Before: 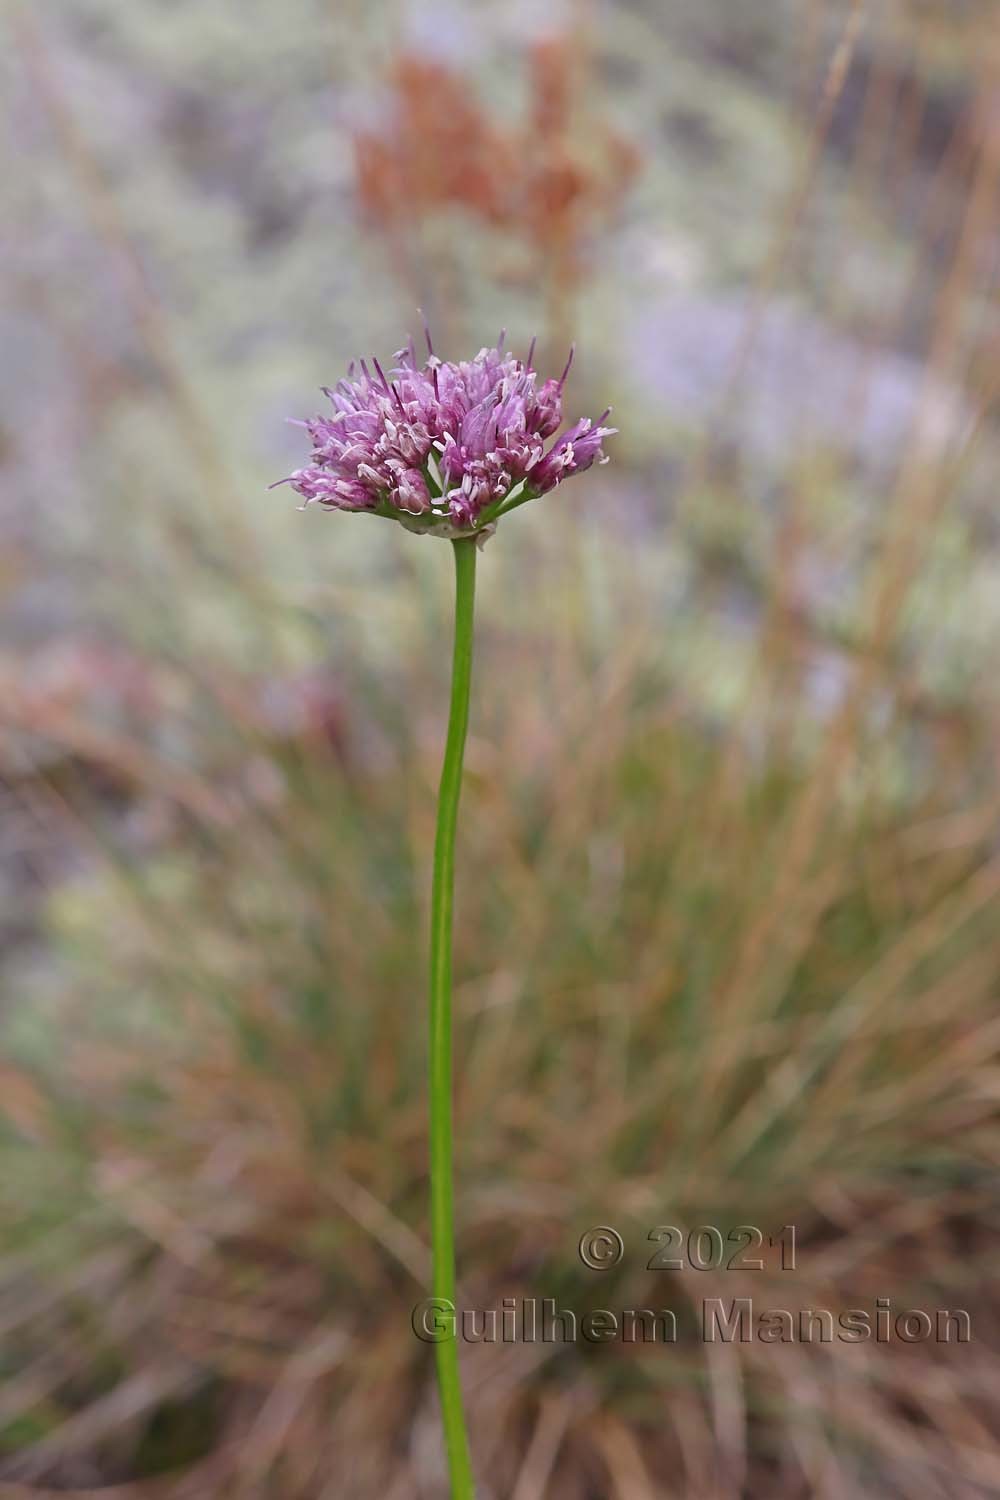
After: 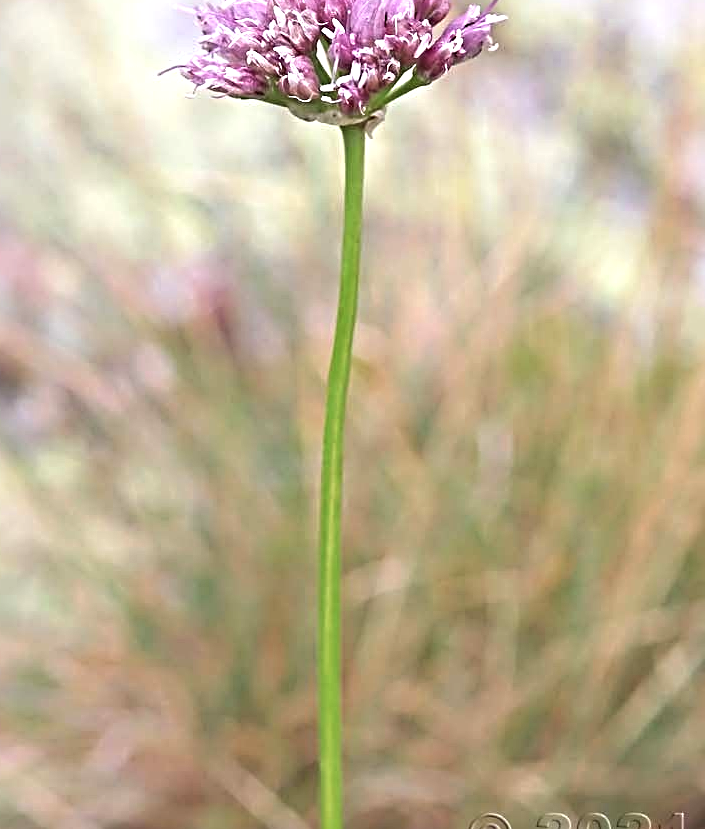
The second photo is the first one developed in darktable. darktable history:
exposure: black level correction 0, exposure 1.121 EV, compensate exposure bias true, compensate highlight preservation false
crop: left 11.156%, top 27.573%, right 18.295%, bottom 17.15%
color correction: highlights b* -0.014, saturation 0.827
sharpen: radius 4.931
